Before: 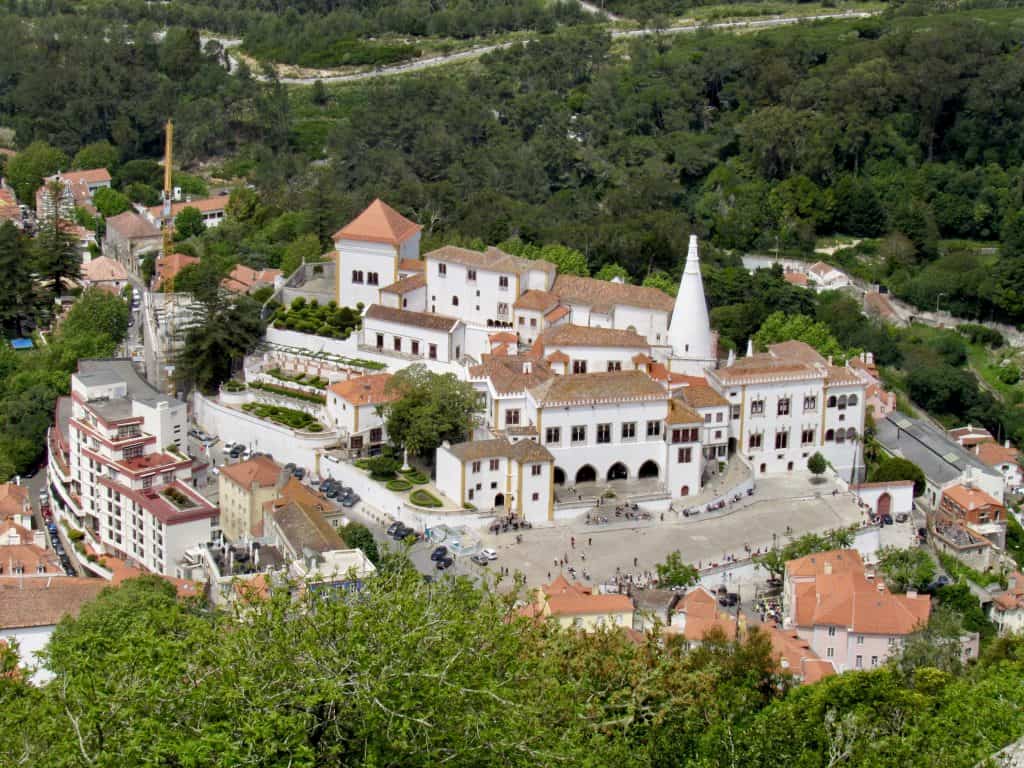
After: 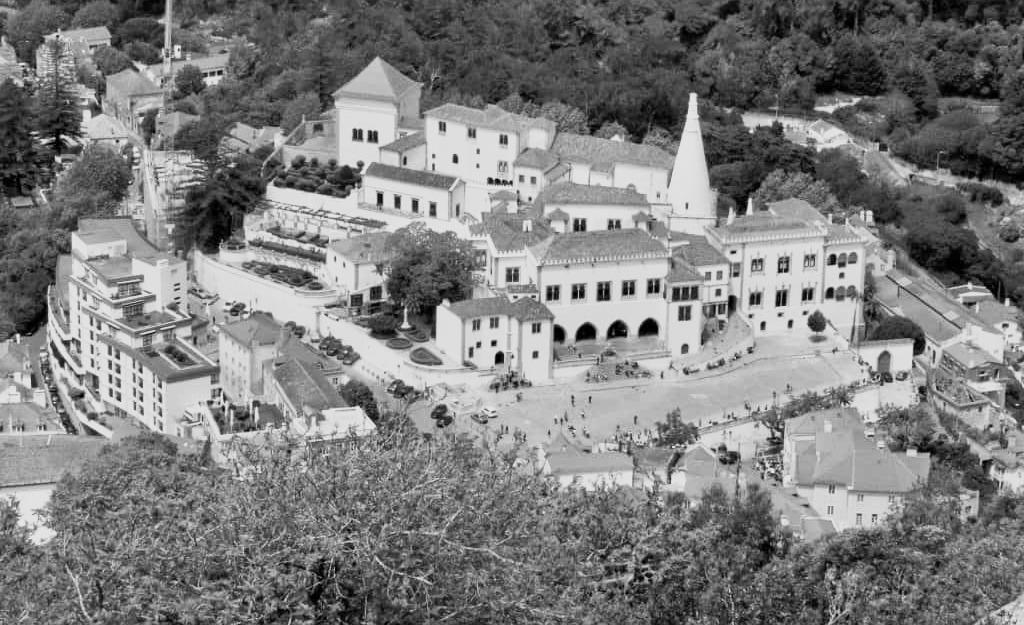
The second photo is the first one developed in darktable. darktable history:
shadows and highlights: soften with gaussian
base curve: curves: ch0 [(0, 0) (0.088, 0.125) (0.176, 0.251) (0.354, 0.501) (0.613, 0.749) (1, 0.877)], preserve colors none
monochrome: a 30.25, b 92.03
crop and rotate: top 18.507%
